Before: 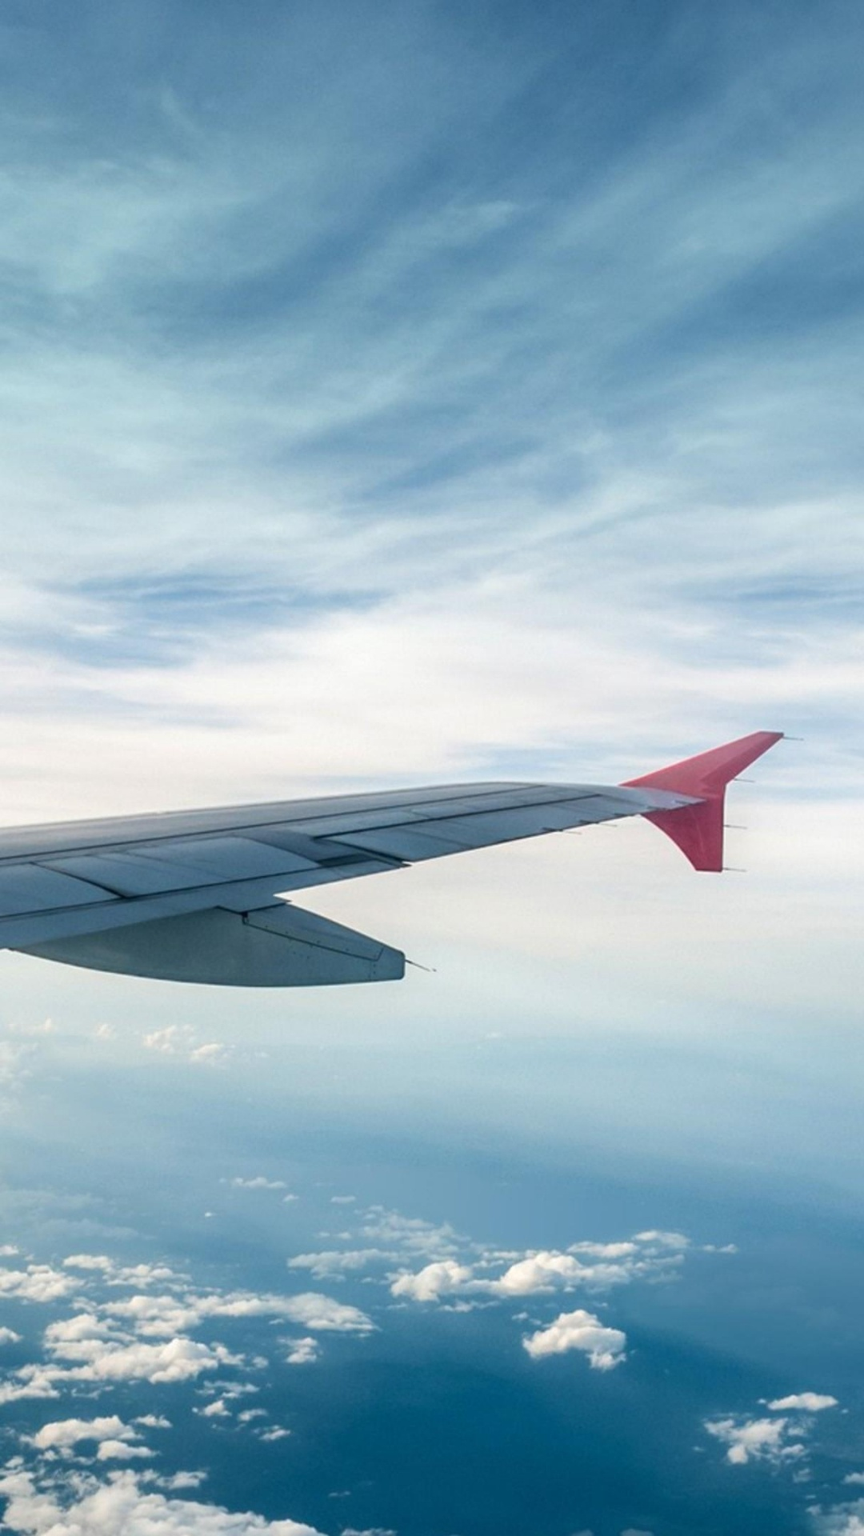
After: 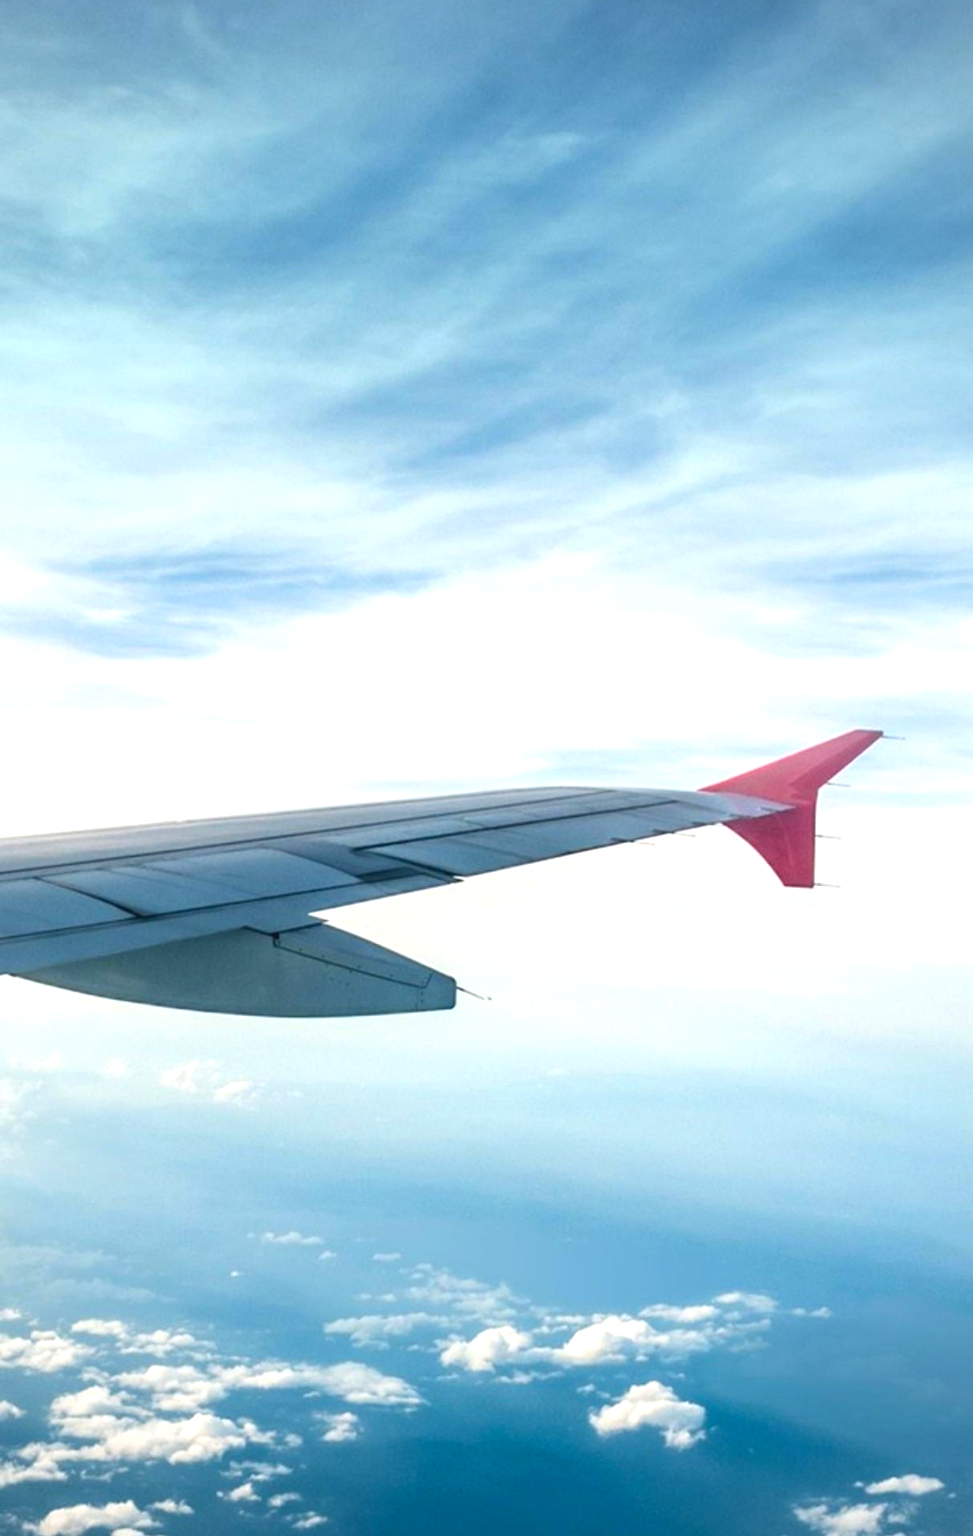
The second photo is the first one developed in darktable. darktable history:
crop and rotate: top 5.508%, bottom 5.719%
exposure: black level correction 0, exposure 0.5 EV, compensate highlight preservation false
color balance rgb: global offset › luminance 0.262%, perceptual saturation grading › global saturation 19.793%
vignetting: fall-off radius 61.21%, brightness -0.183, saturation -0.291
